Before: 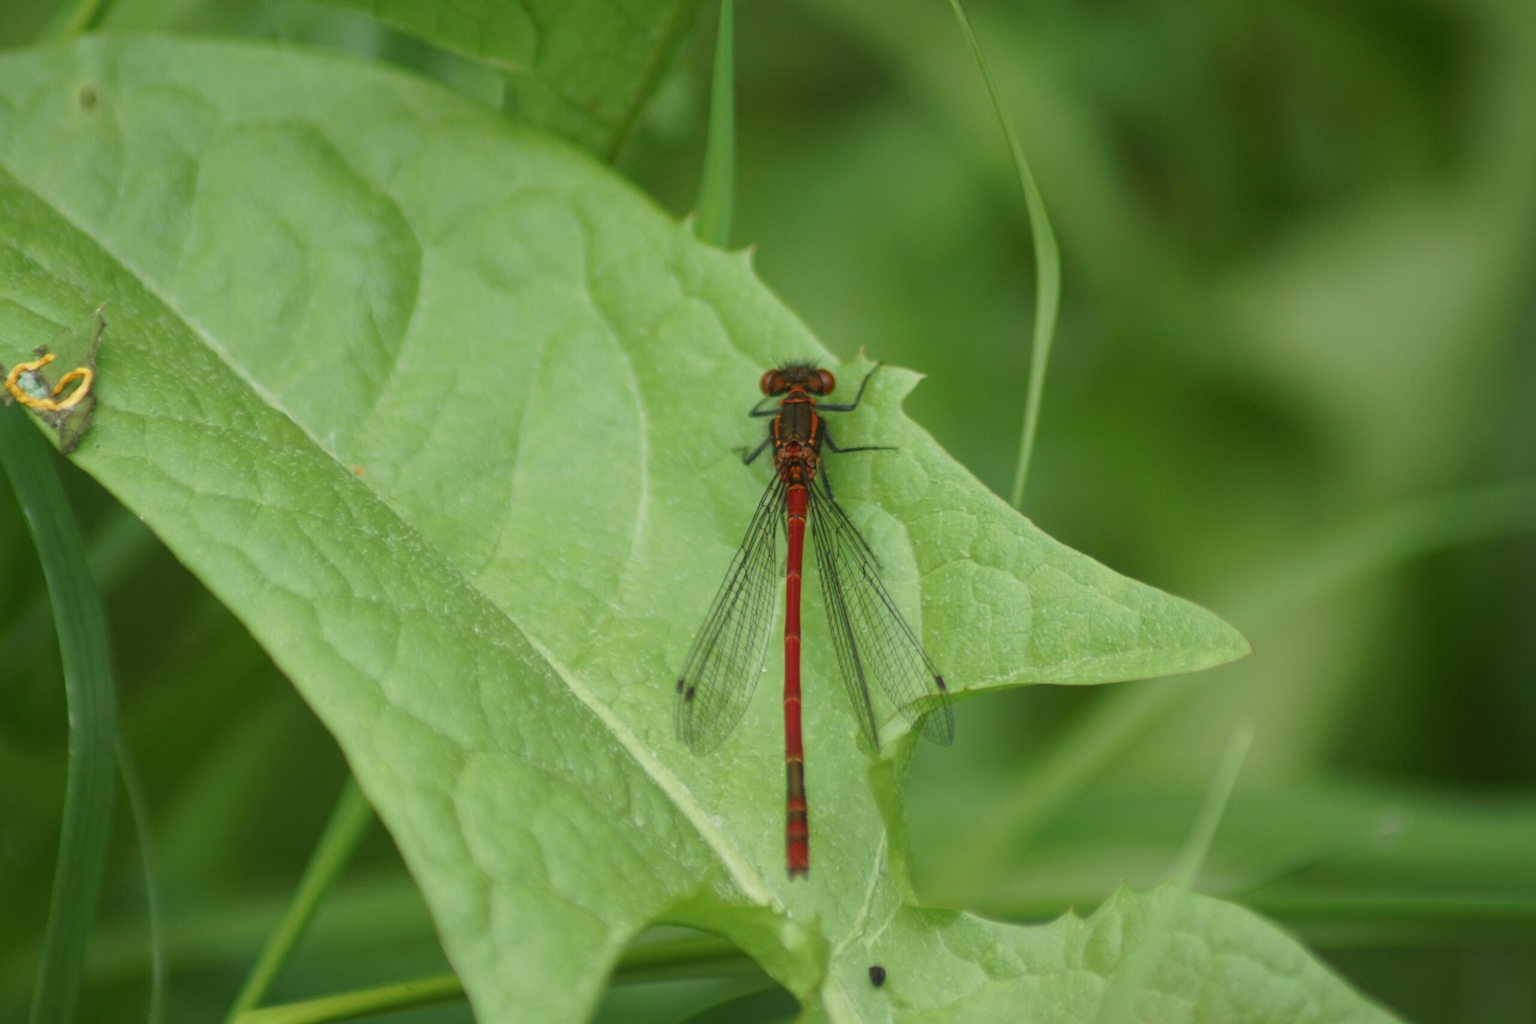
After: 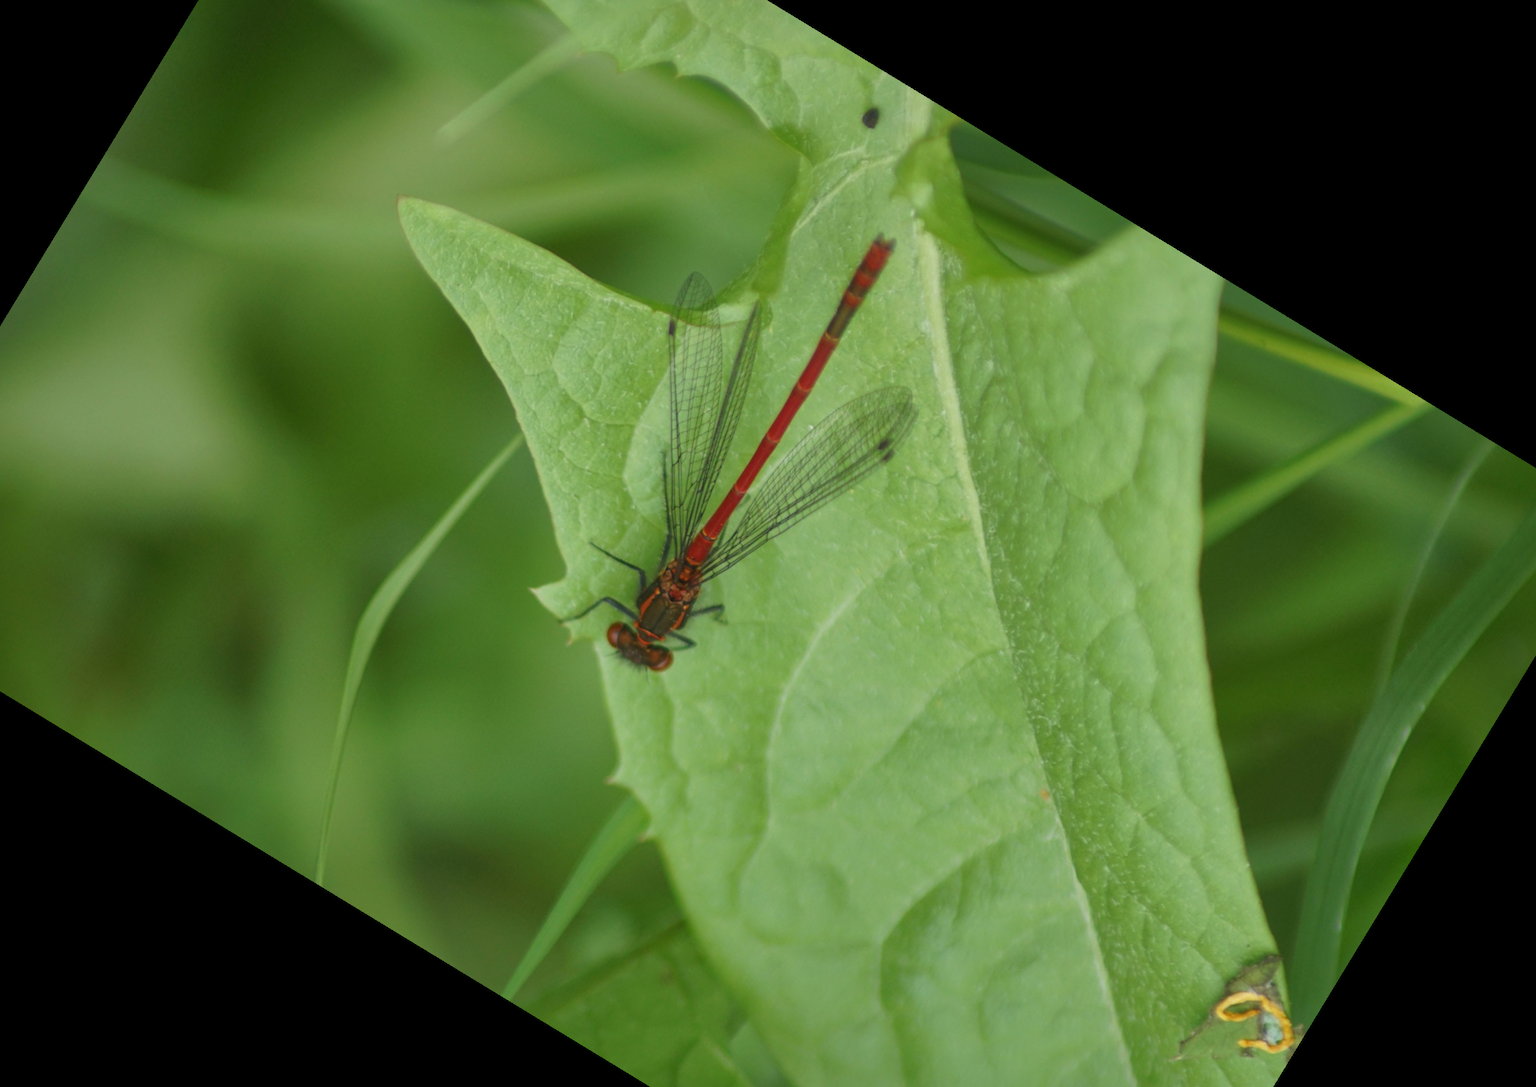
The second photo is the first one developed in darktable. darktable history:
crop and rotate: angle 148.68°, left 9.111%, top 15.603%, right 4.588%, bottom 17.041%
shadows and highlights: on, module defaults
